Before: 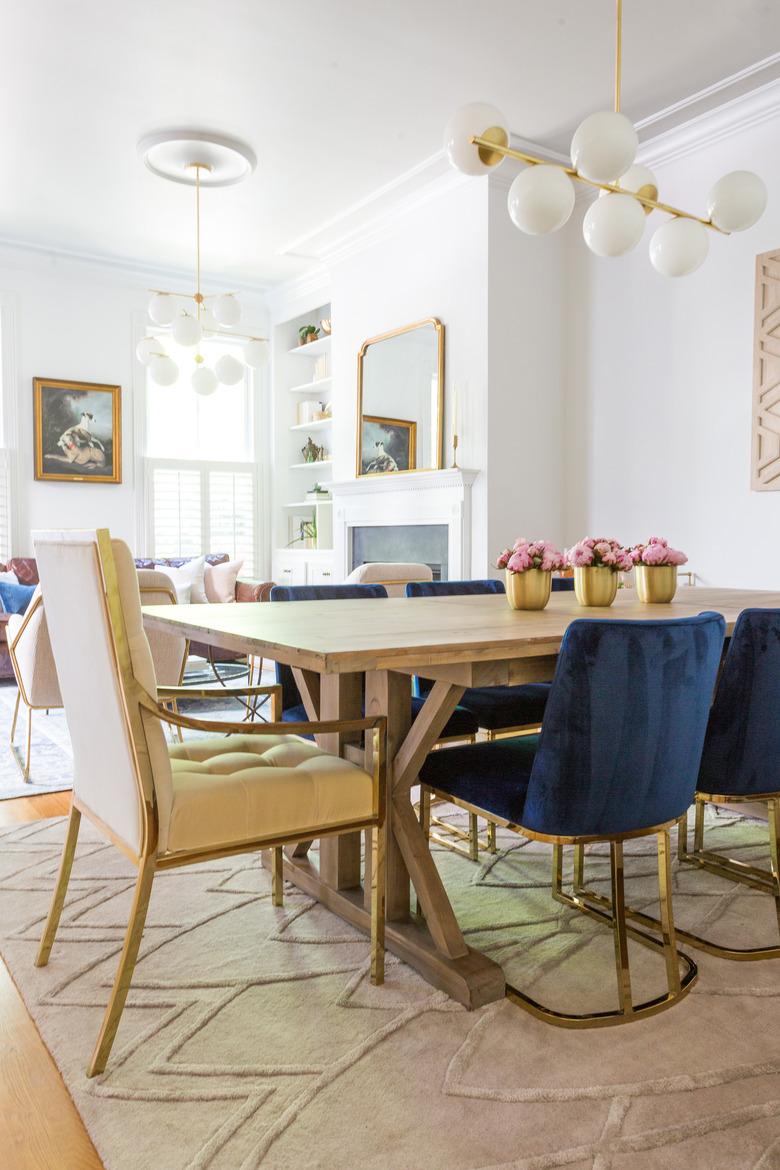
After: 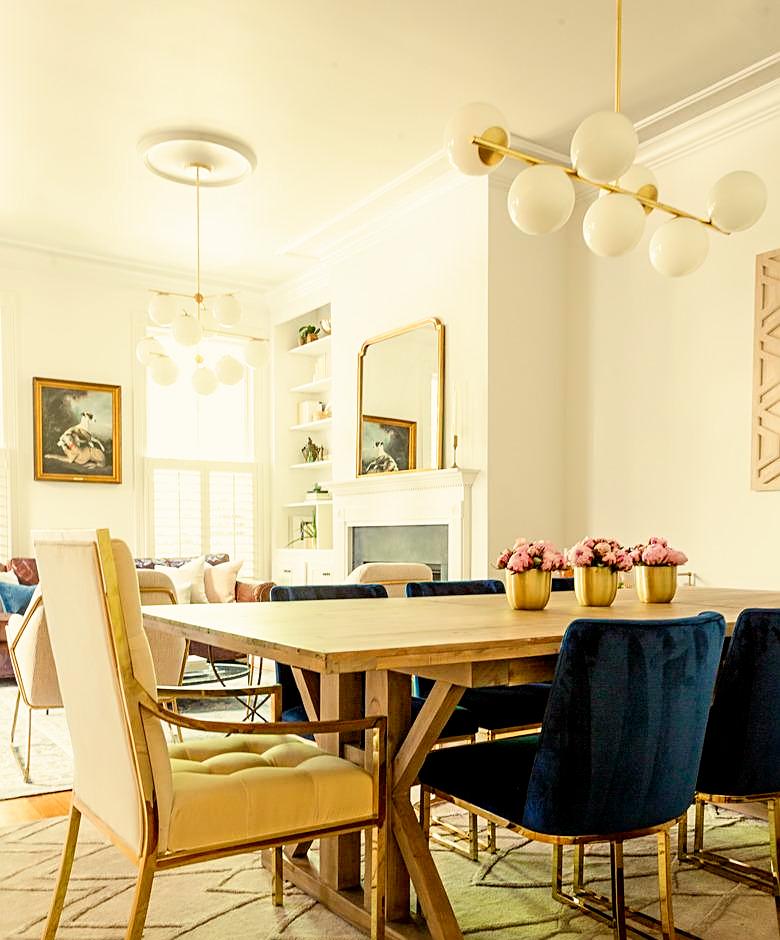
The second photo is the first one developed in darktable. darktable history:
filmic rgb: black relative exposure -6.3 EV, white relative exposure 2.8 EV, threshold 3 EV, target black luminance 0%, hardness 4.6, latitude 67.35%, contrast 1.292, shadows ↔ highlights balance -3.5%, preserve chrominance no, color science v4 (2020), contrast in shadows soft, enable highlight reconstruction true
crop: bottom 19.644%
sharpen: on, module defaults
white balance: red 1.08, blue 0.791
